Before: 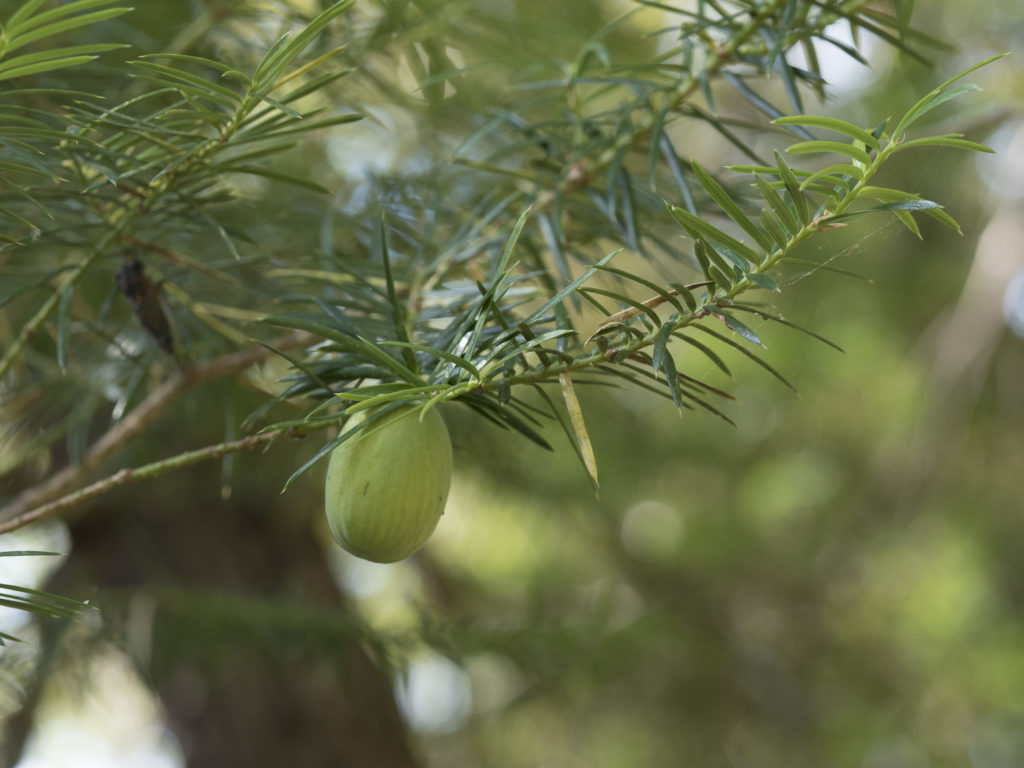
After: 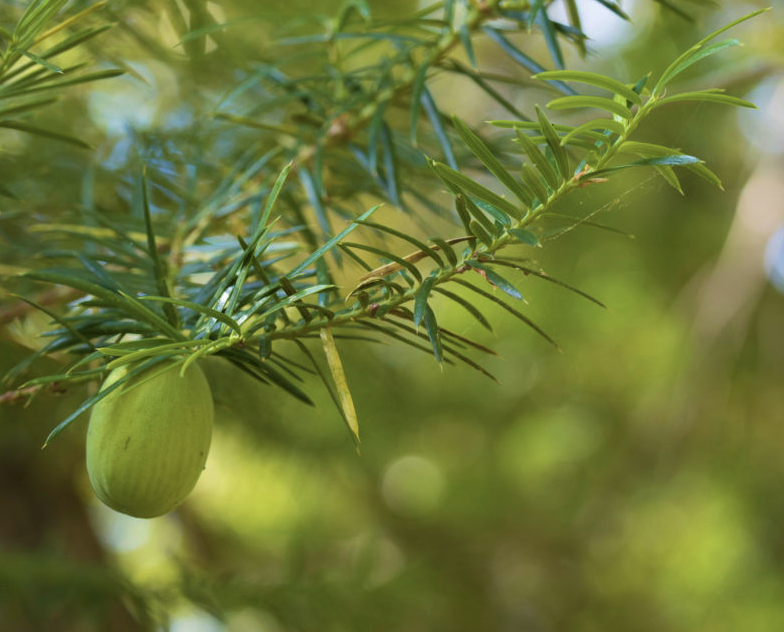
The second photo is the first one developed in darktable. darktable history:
crop: left 23.381%, top 5.915%, bottom 11.785%
velvia: strength 74.88%
